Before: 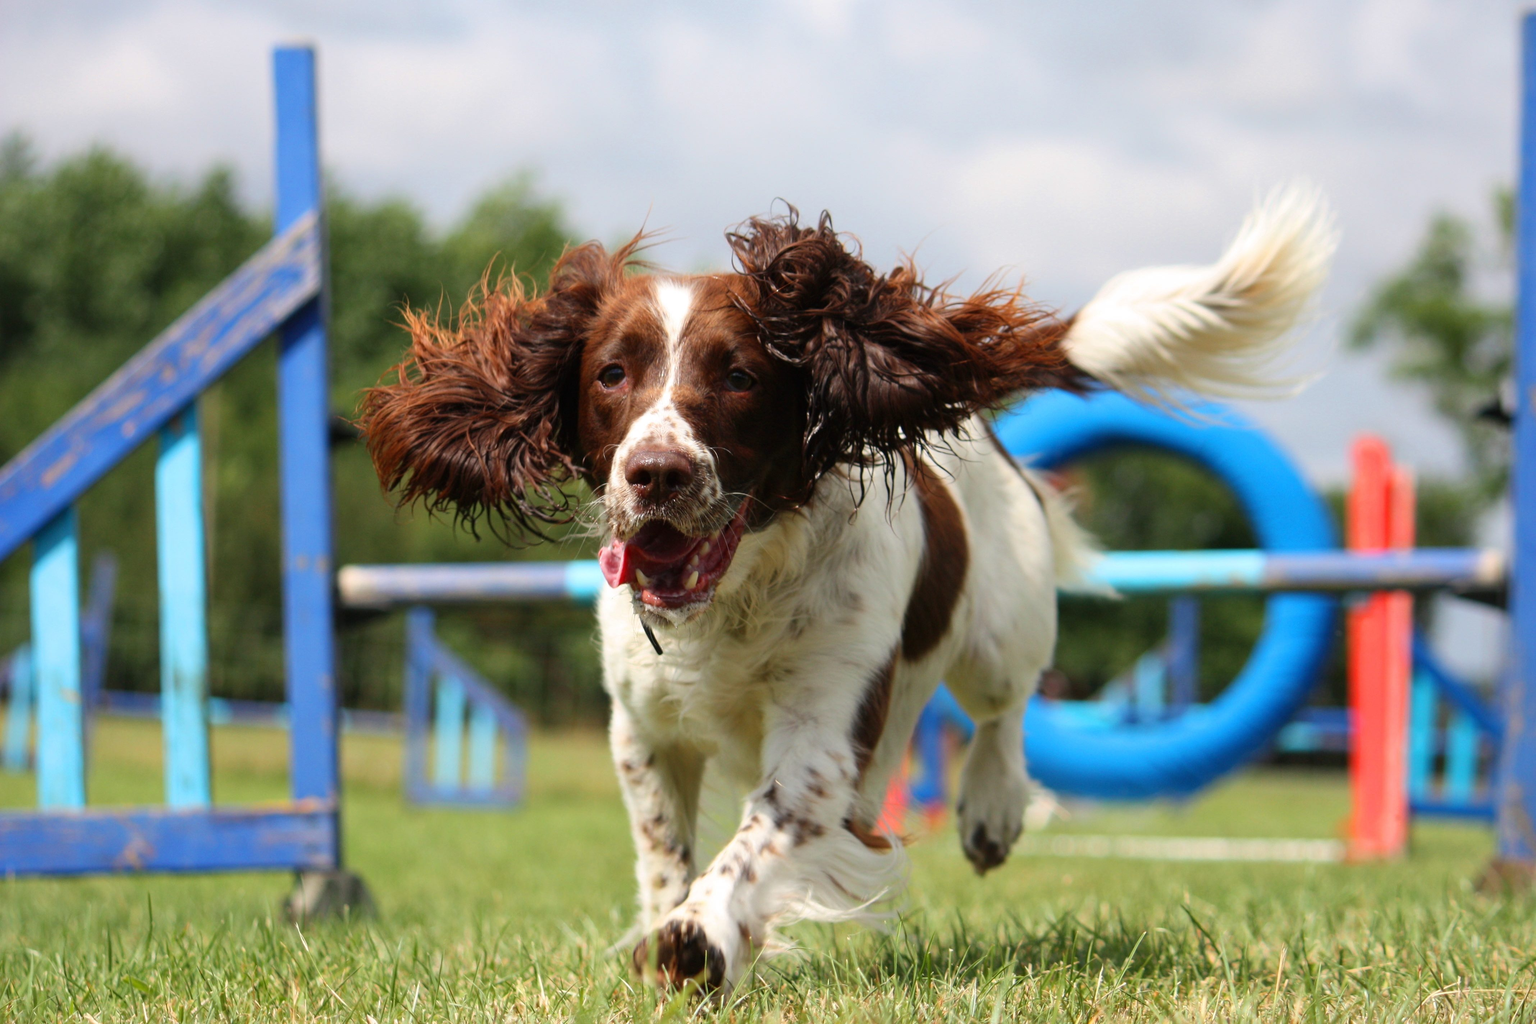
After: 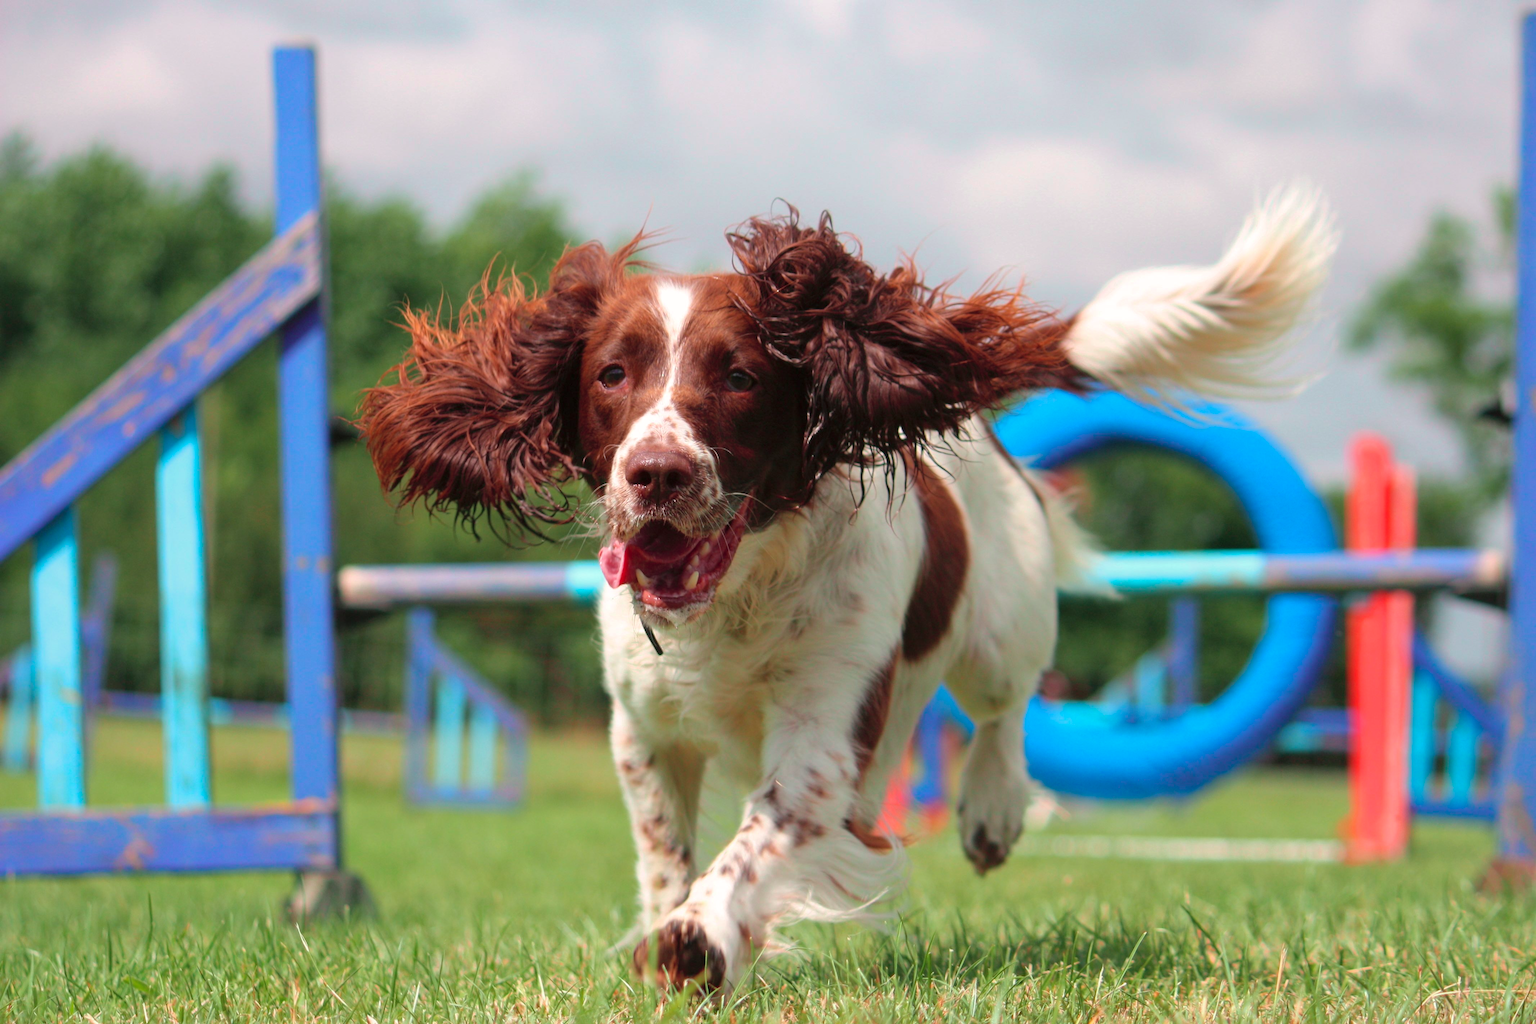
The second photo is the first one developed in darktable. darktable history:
tone curve: curves: ch0 [(0, 0) (0.045, 0.074) (0.883, 0.858) (1, 1)]; ch1 [(0, 0) (0.149, 0.074) (0.379, 0.327) (0.427, 0.401) (0.489, 0.479) (0.505, 0.515) (0.537, 0.573) (0.563, 0.599) (1, 1)]; ch2 [(0, 0) (0.307, 0.298) (0.388, 0.375) (0.443, 0.456) (0.485, 0.492) (1, 1)], color space Lab, independent channels, preserve colors none
